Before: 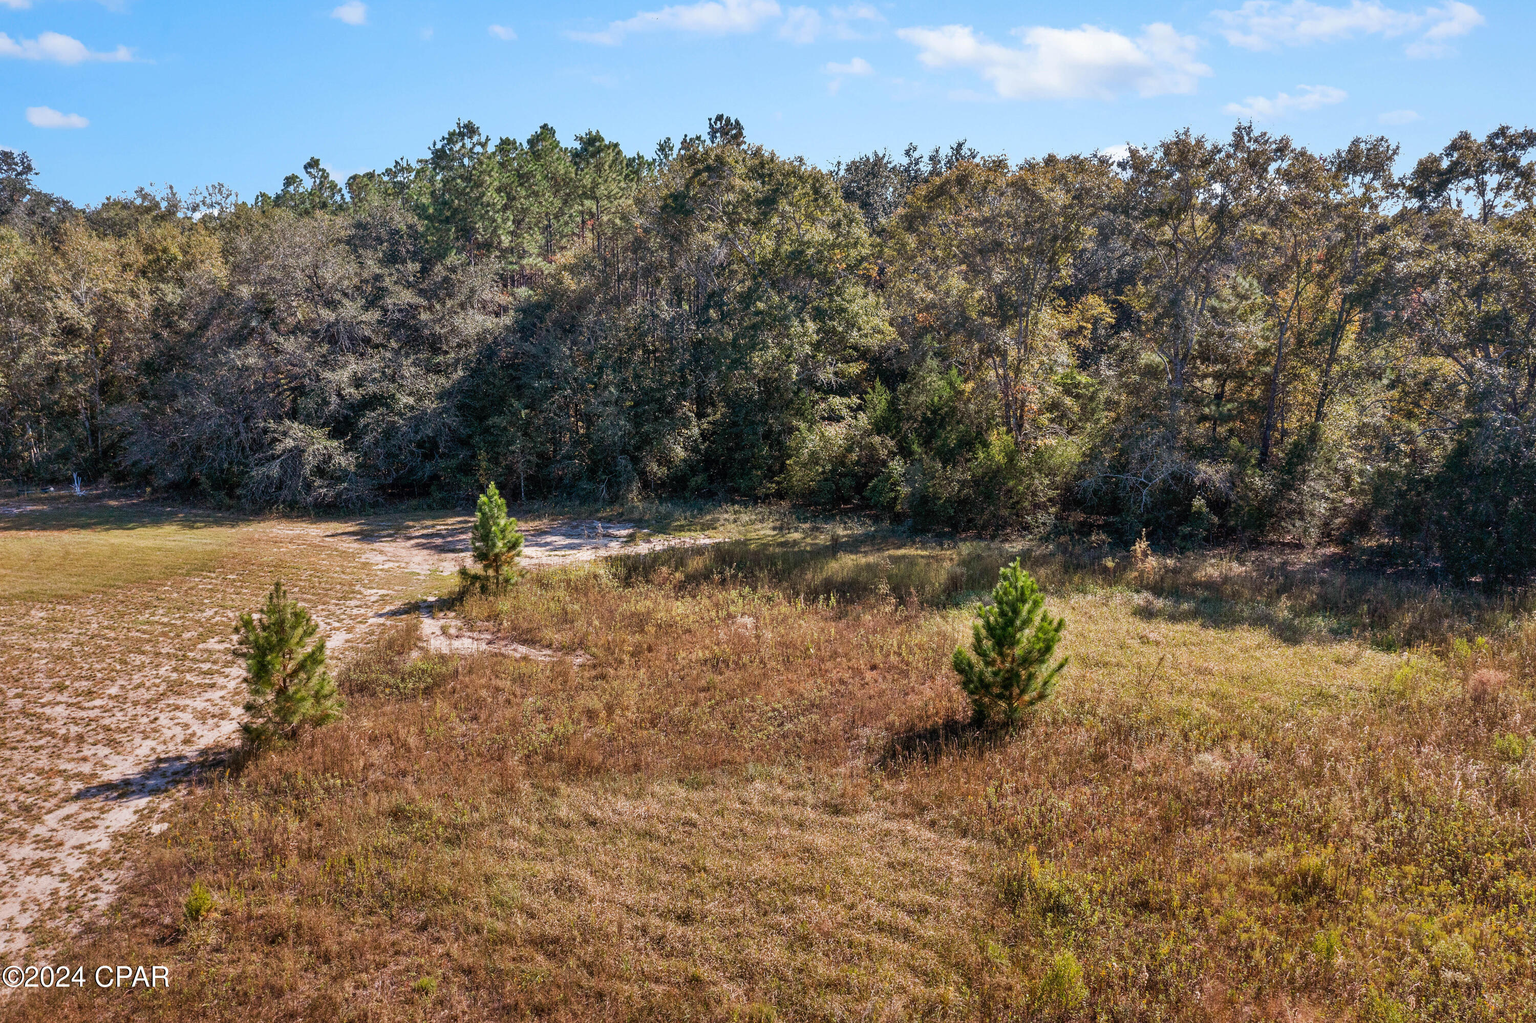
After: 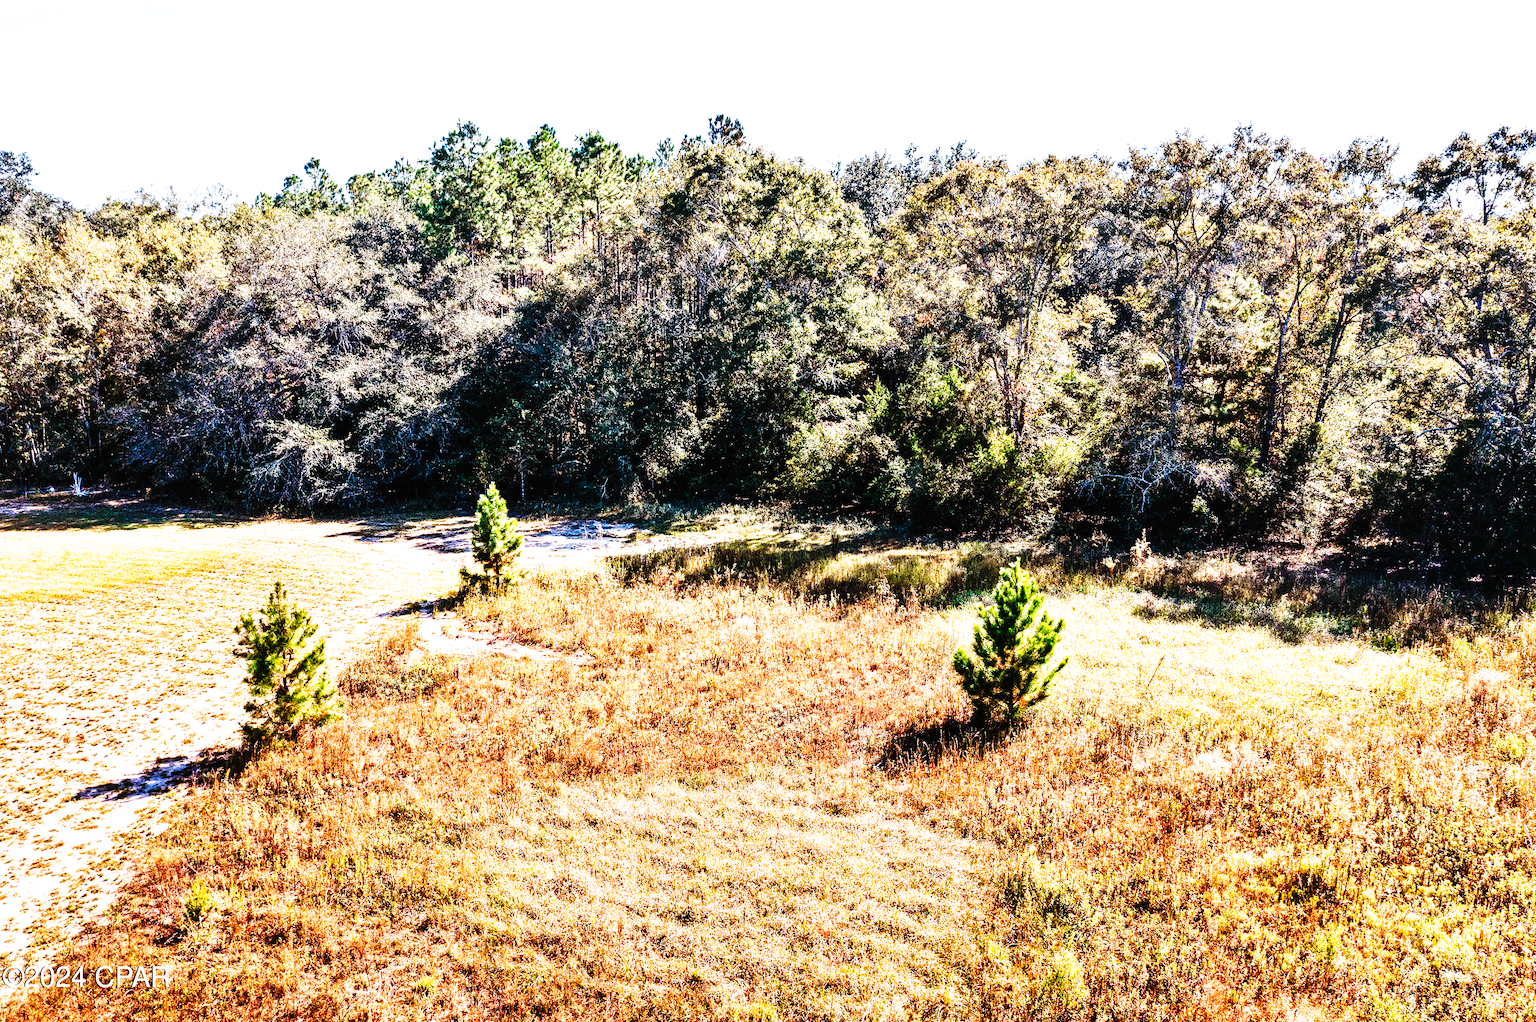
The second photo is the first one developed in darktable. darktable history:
tone curve: curves: ch0 [(0, 0) (0.003, 0.01) (0.011, 0.012) (0.025, 0.012) (0.044, 0.017) (0.069, 0.021) (0.1, 0.025) (0.136, 0.03) (0.177, 0.037) (0.224, 0.052) (0.277, 0.092) (0.335, 0.16) (0.399, 0.3) (0.468, 0.463) (0.543, 0.639) (0.623, 0.796) (0.709, 0.904) (0.801, 0.962) (0.898, 0.988) (1, 1)], preserve colors none
exposure: black level correction 0, exposure 1.1 EV, compensate highlight preservation false
filmic rgb: white relative exposure 2.45 EV, hardness 6.33
